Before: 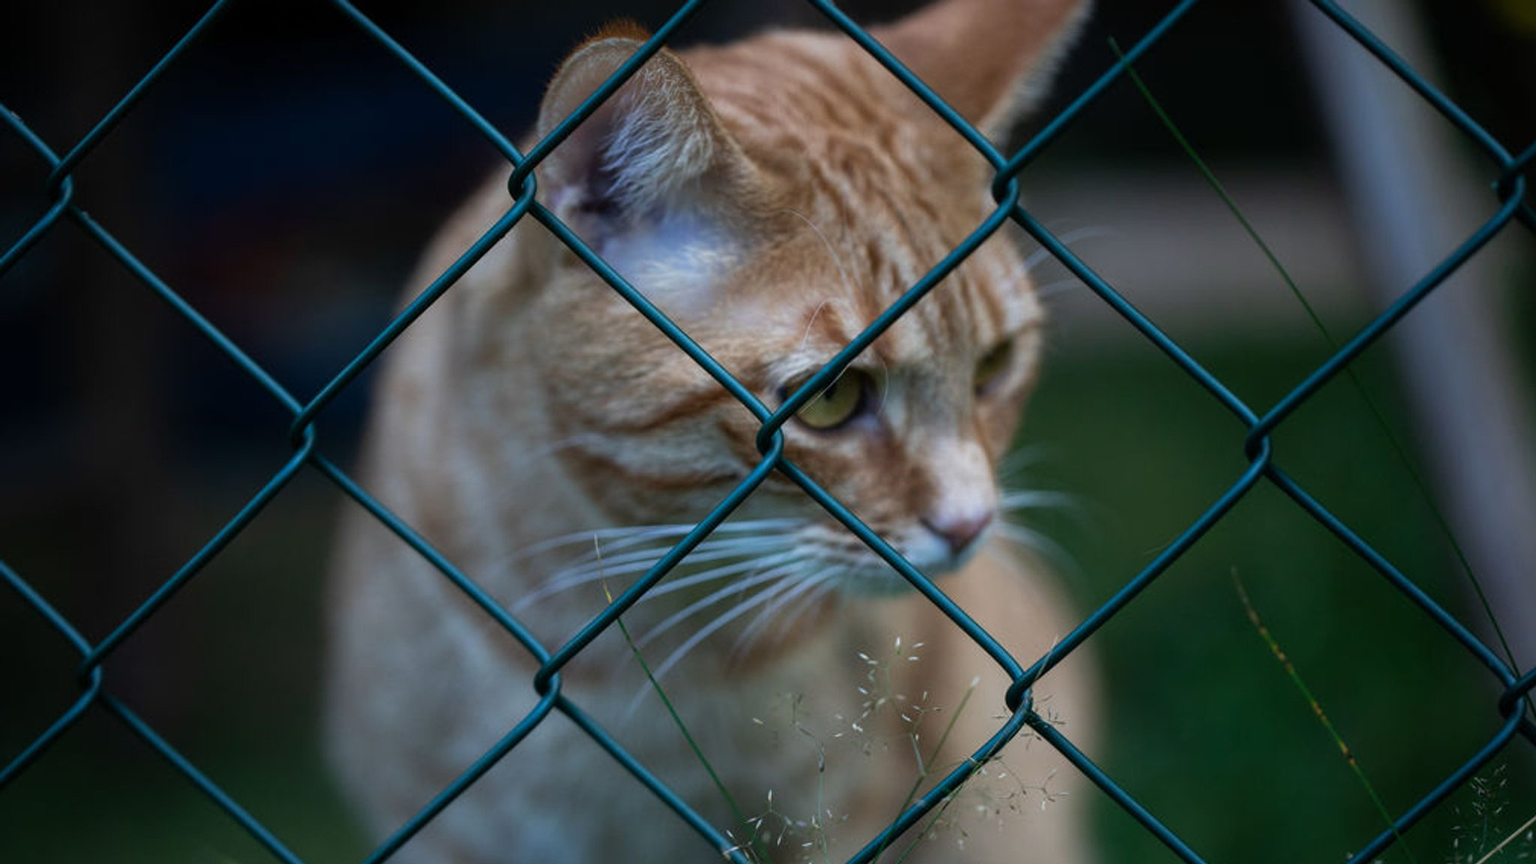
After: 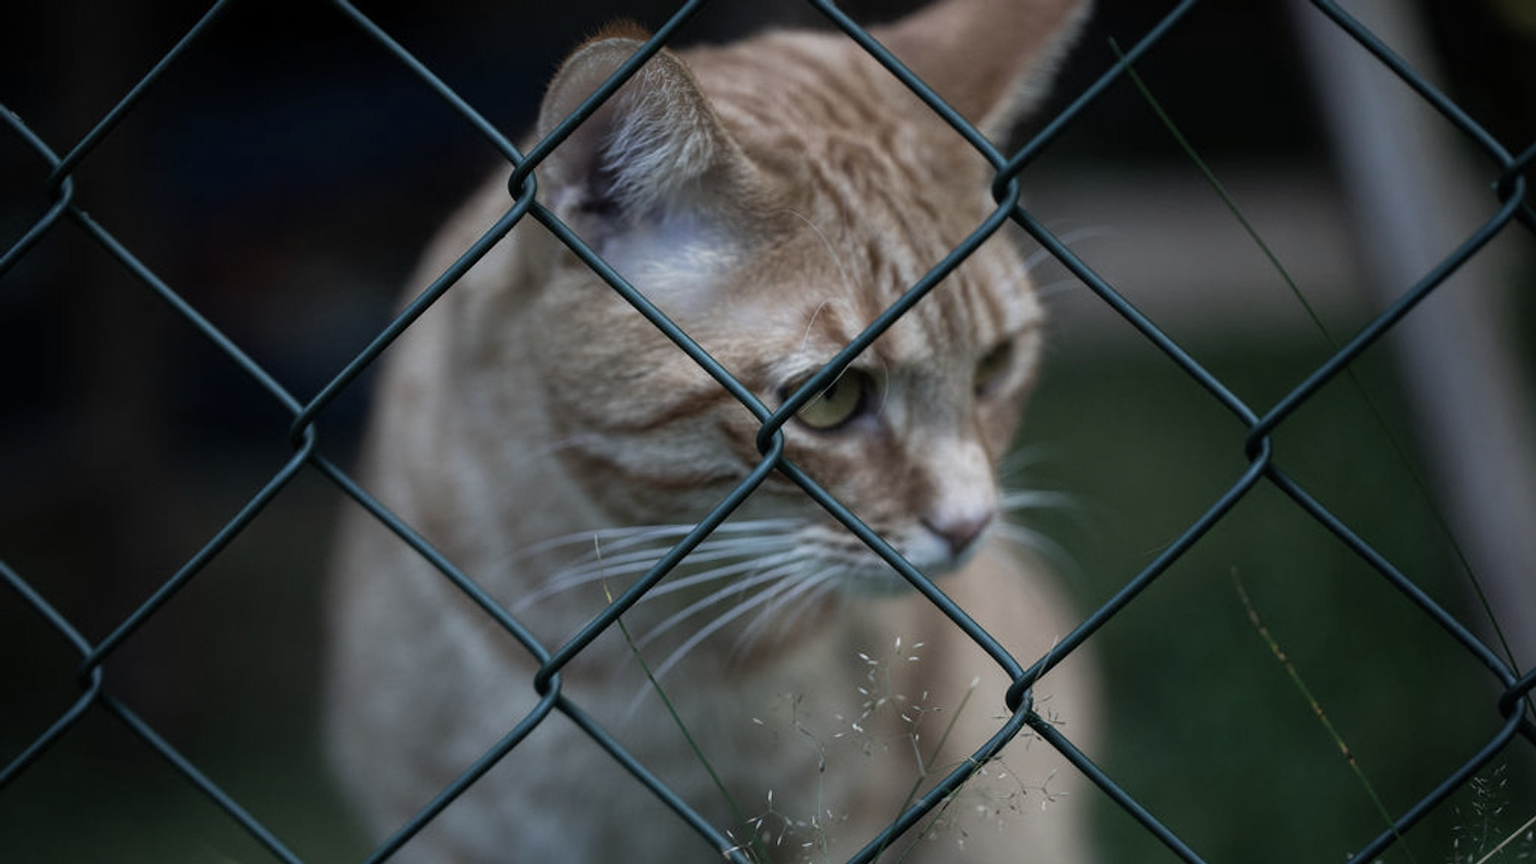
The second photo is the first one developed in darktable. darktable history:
color correction: highlights b* -0.028, saturation 0.558
